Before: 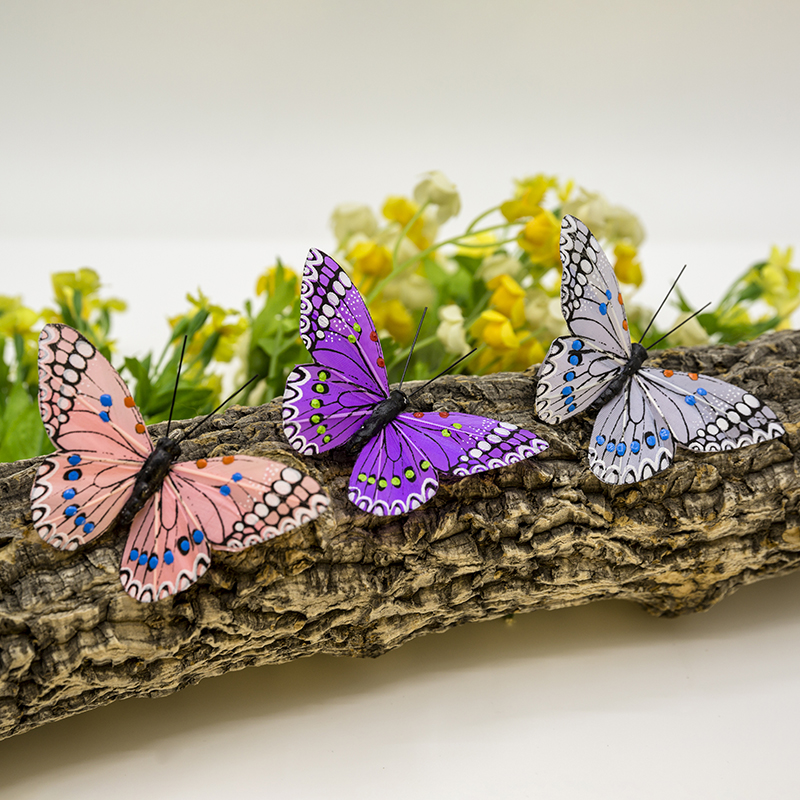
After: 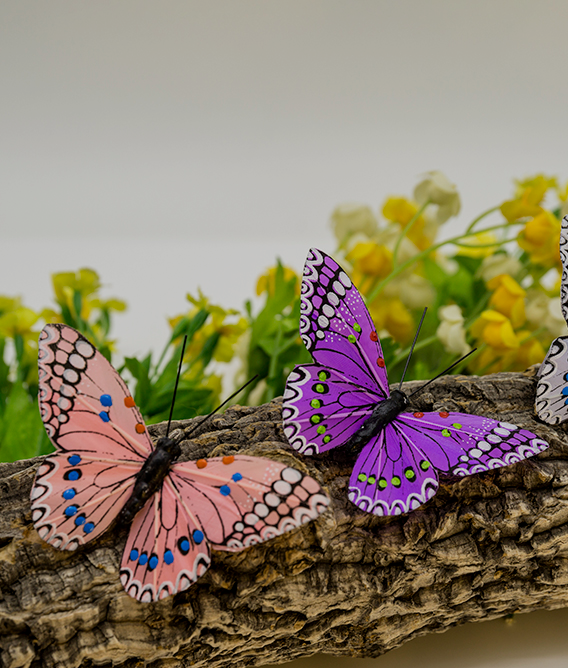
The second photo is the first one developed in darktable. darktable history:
exposure: exposure -0.002 EV, compensate exposure bias true, compensate highlight preservation false
crop: right 28.971%, bottom 16.436%
